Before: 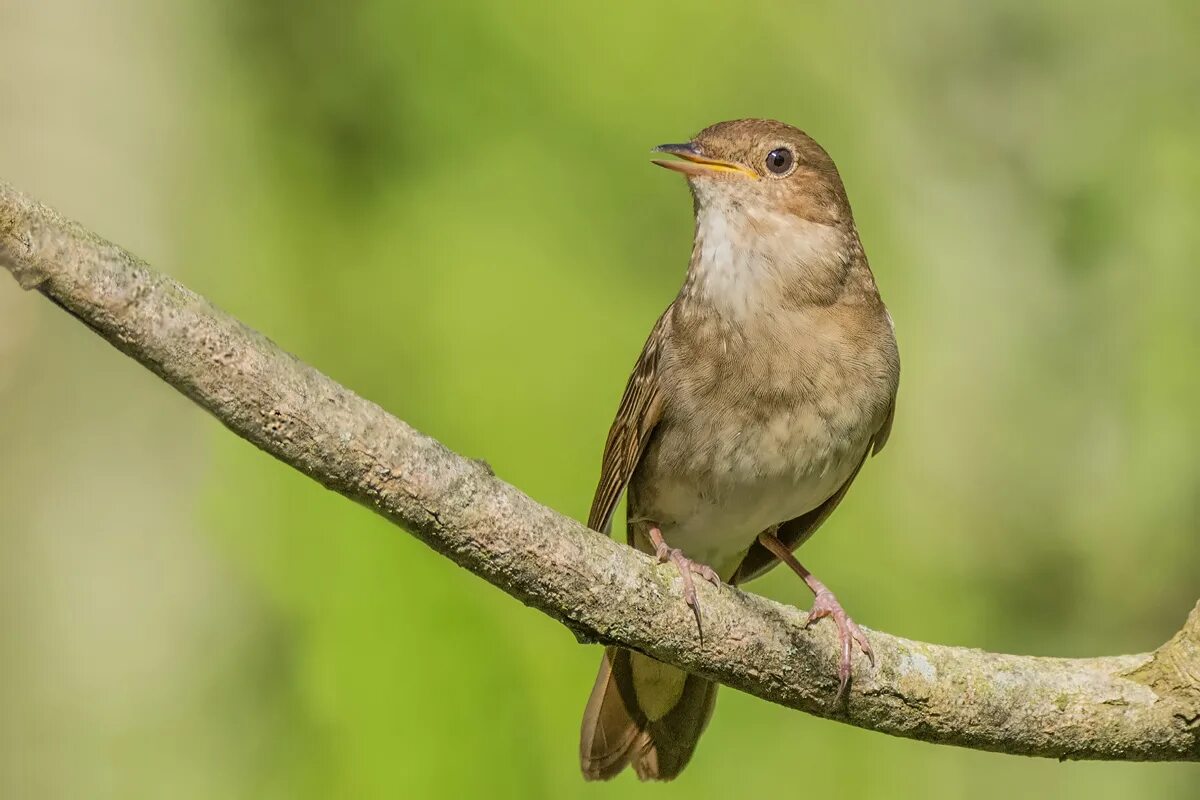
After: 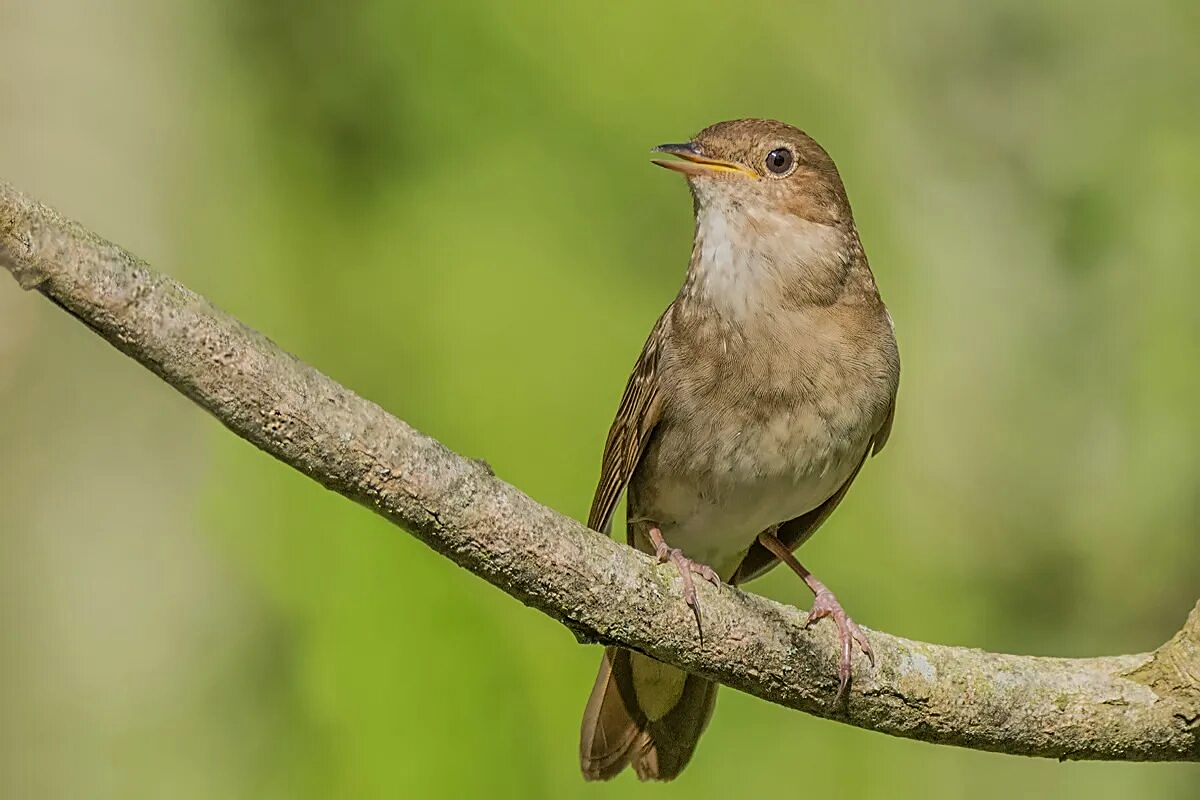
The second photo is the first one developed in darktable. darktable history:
exposure: exposure -0.237 EV, compensate highlight preservation false
sharpen: on, module defaults
